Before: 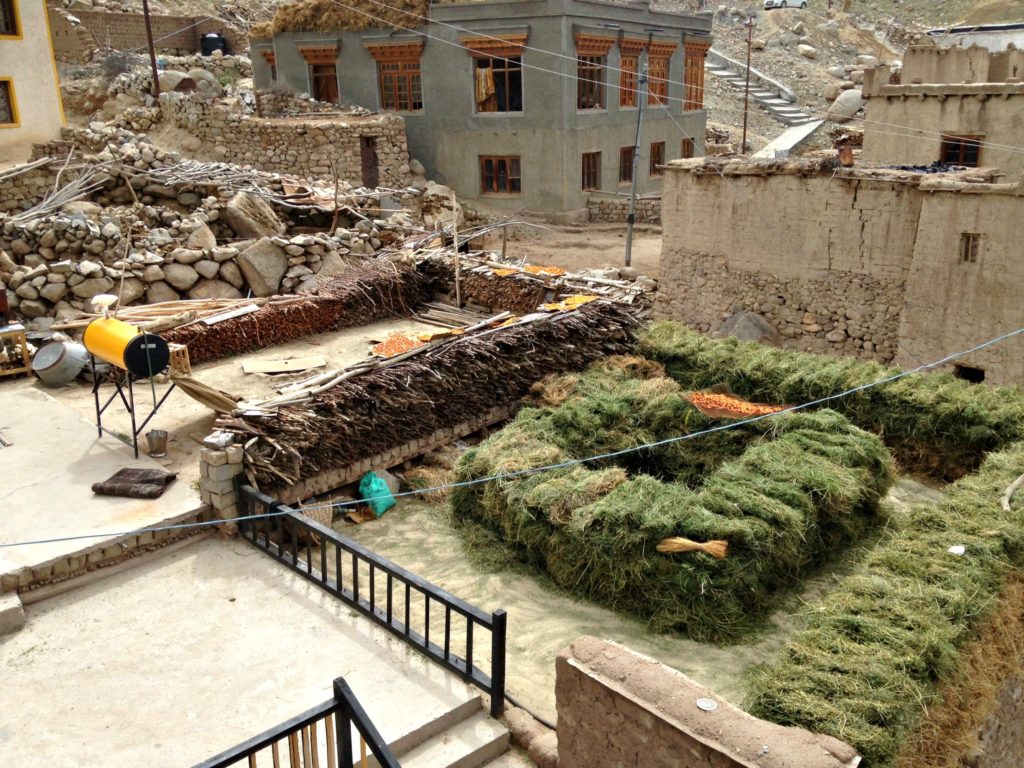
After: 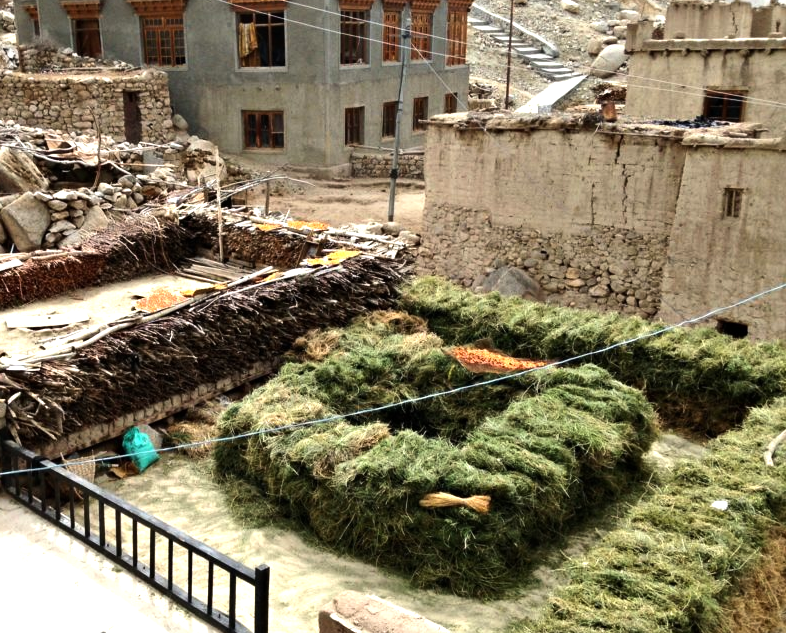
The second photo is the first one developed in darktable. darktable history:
crop: left 23.227%, top 5.862%, bottom 11.71%
tone equalizer: -8 EV -0.778 EV, -7 EV -0.688 EV, -6 EV -0.618 EV, -5 EV -0.411 EV, -3 EV 0.369 EV, -2 EV 0.6 EV, -1 EV 0.674 EV, +0 EV 0.741 EV, edges refinement/feathering 500, mask exposure compensation -1.57 EV, preserve details no
